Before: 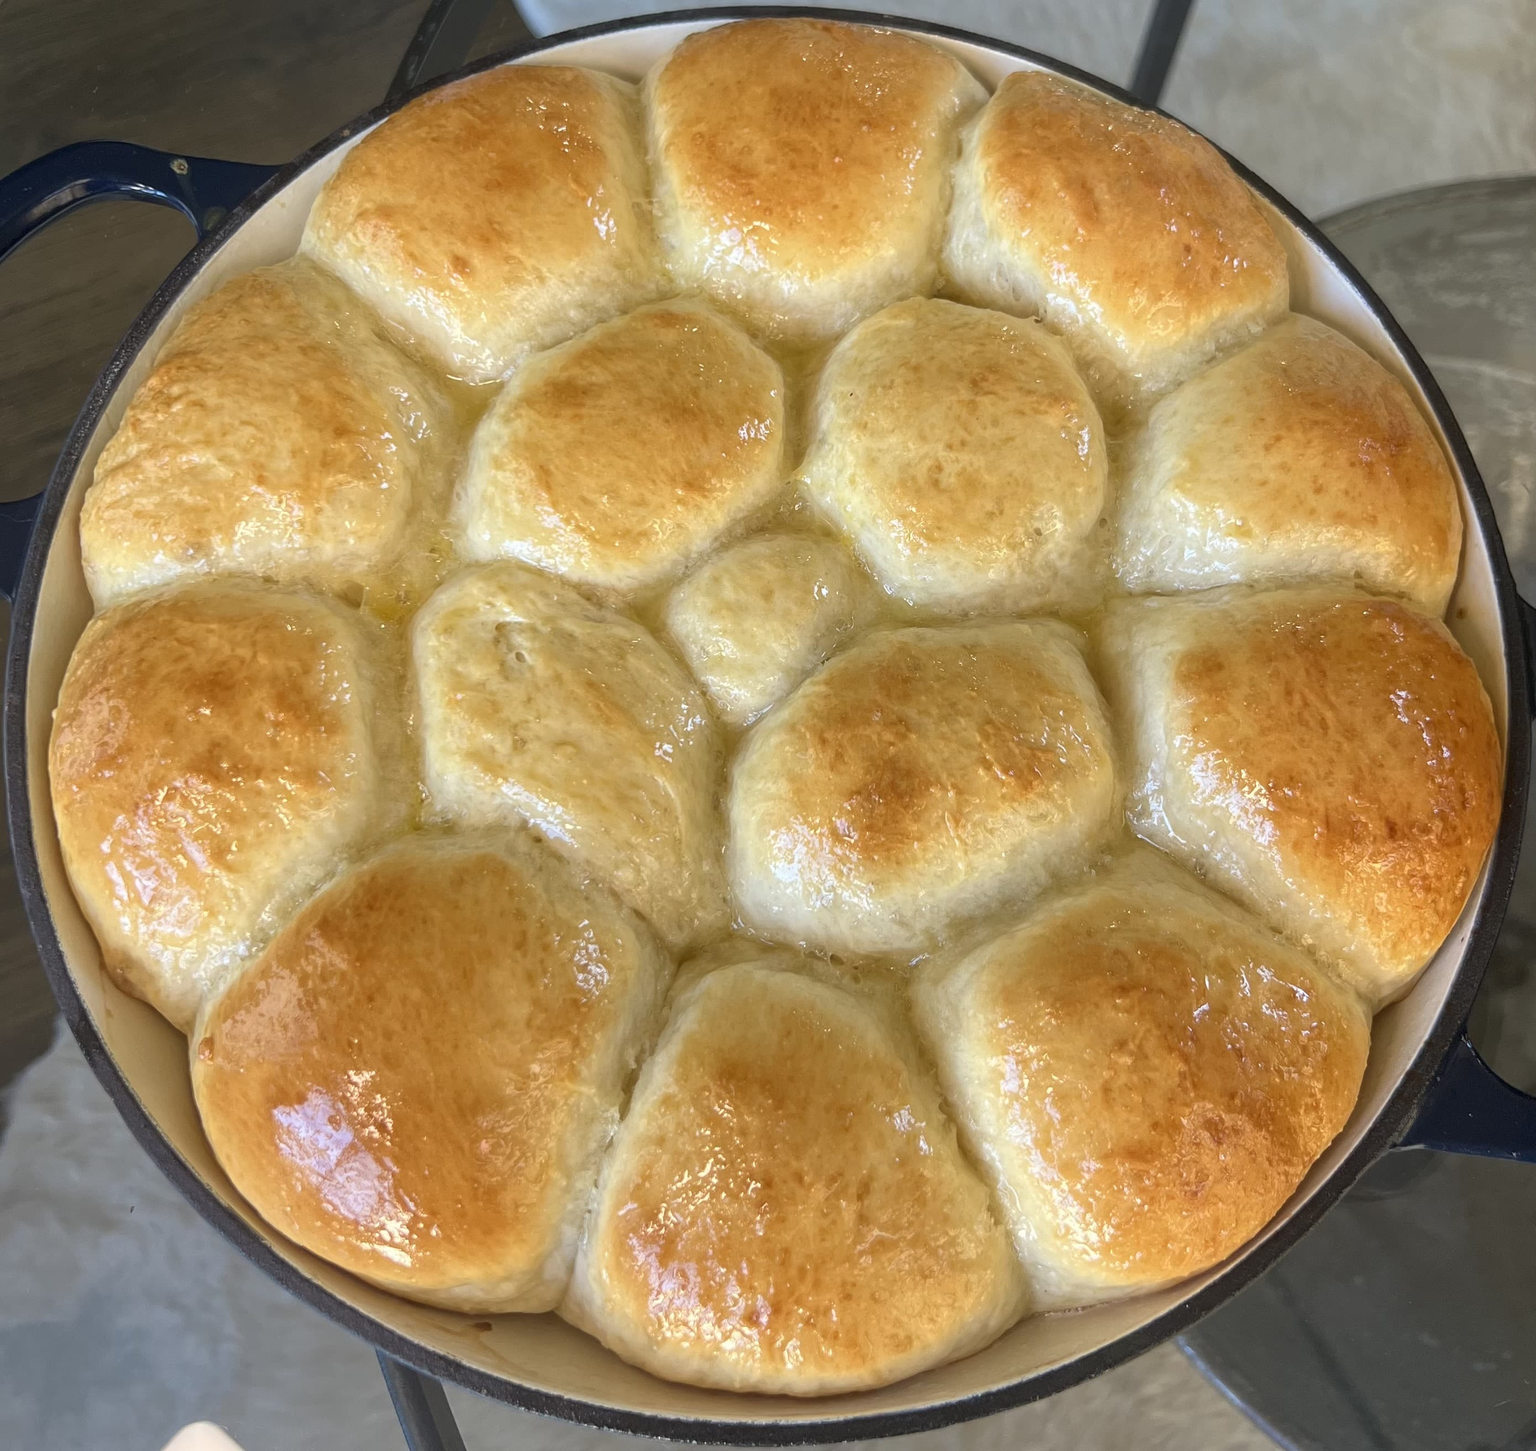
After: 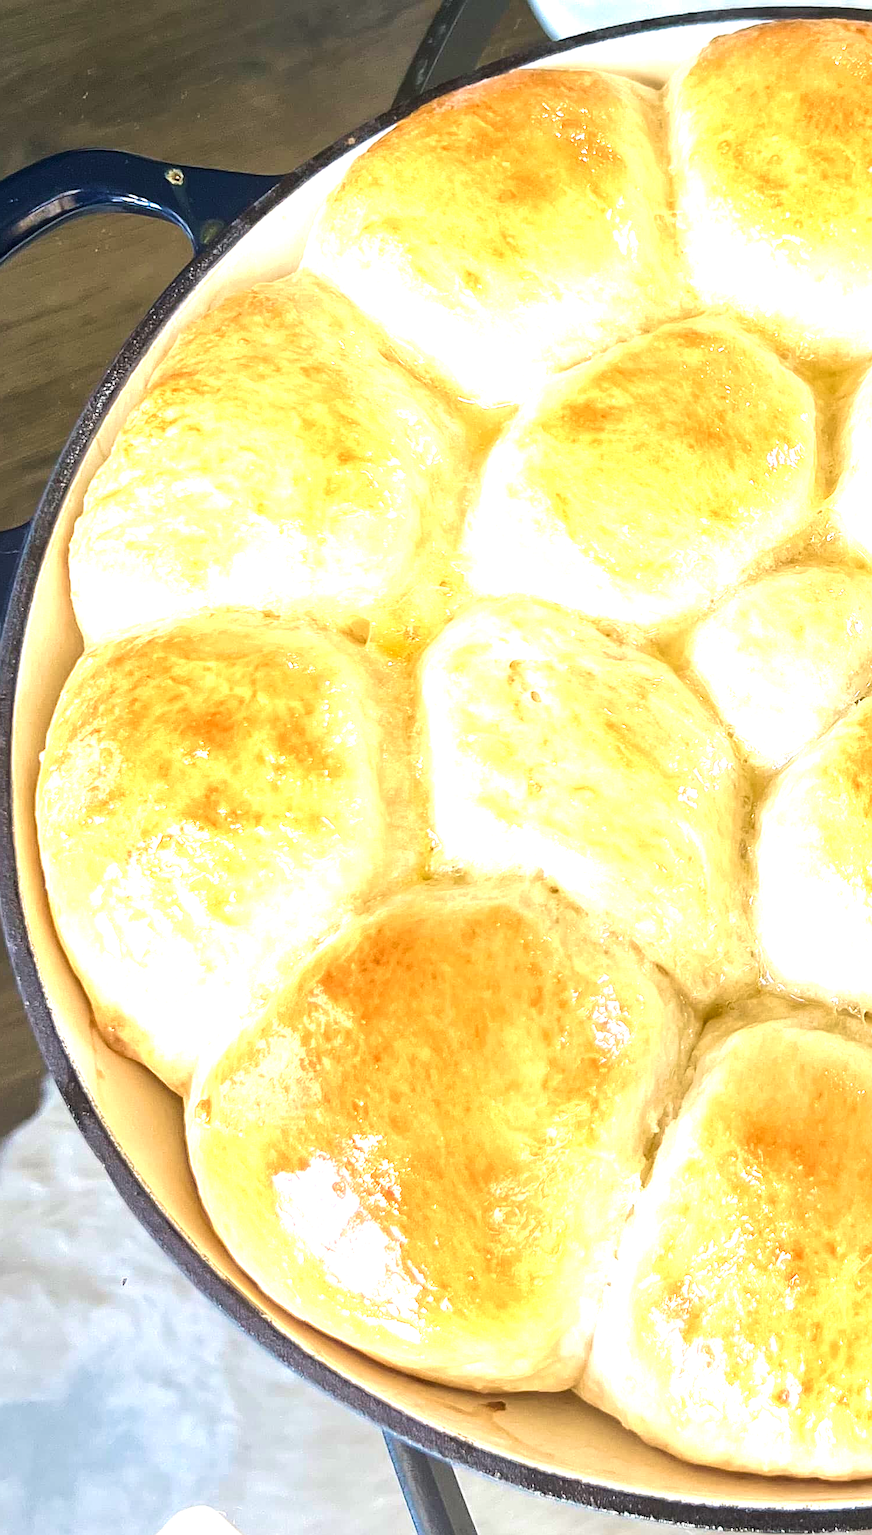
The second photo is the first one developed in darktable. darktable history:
sharpen: on, module defaults
crop: left 0.999%, right 45.409%, bottom 0.083%
velvia: on, module defaults
exposure: black level correction 0, exposure 1.099 EV, compensate highlight preservation false
color balance rgb: perceptual saturation grading › global saturation -2.114%, perceptual saturation grading › highlights -7.1%, perceptual saturation grading › mid-tones 7.396%, perceptual saturation grading › shadows 4.348%, global vibrance 20%
tone equalizer: -8 EV -0.719 EV, -7 EV -0.673 EV, -6 EV -0.606 EV, -5 EV -0.418 EV, -3 EV 0.401 EV, -2 EV 0.6 EV, -1 EV 0.686 EV, +0 EV 0.779 EV, edges refinement/feathering 500, mask exposure compensation -1.57 EV, preserve details no
